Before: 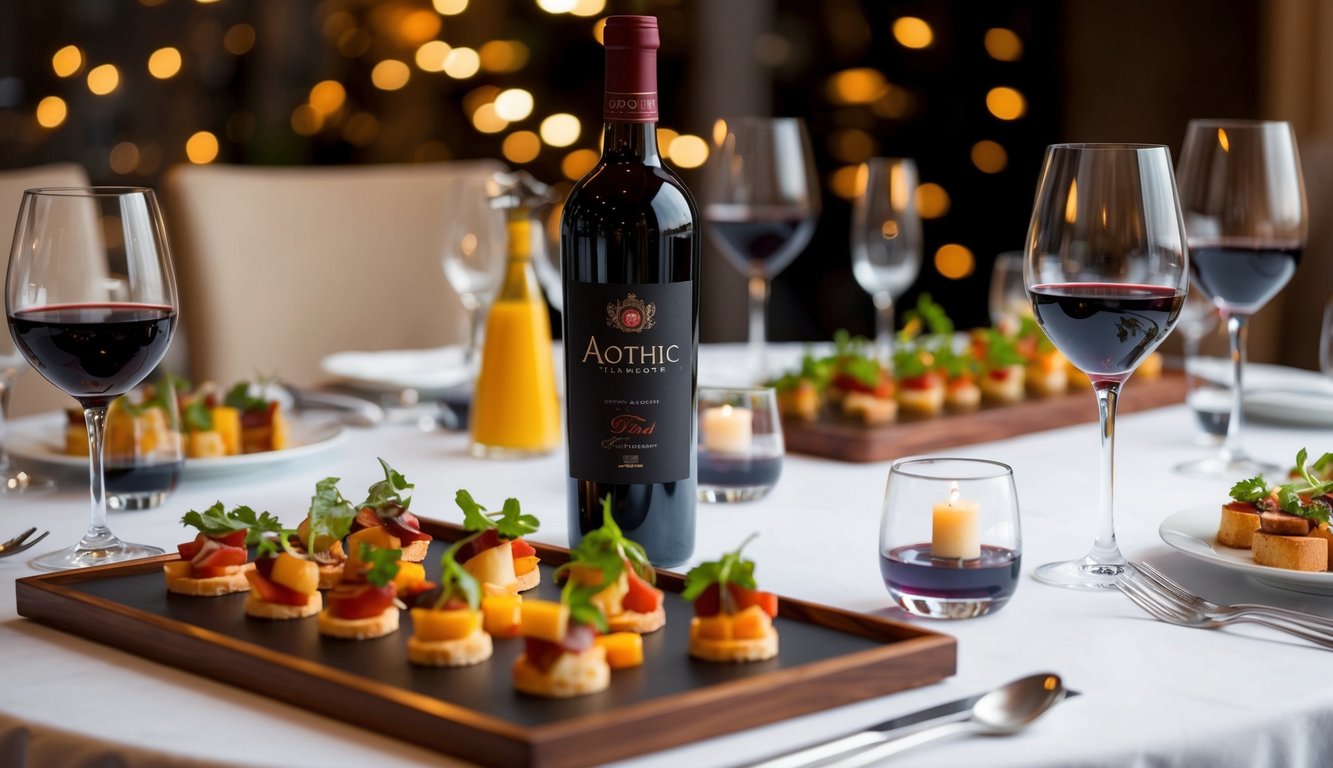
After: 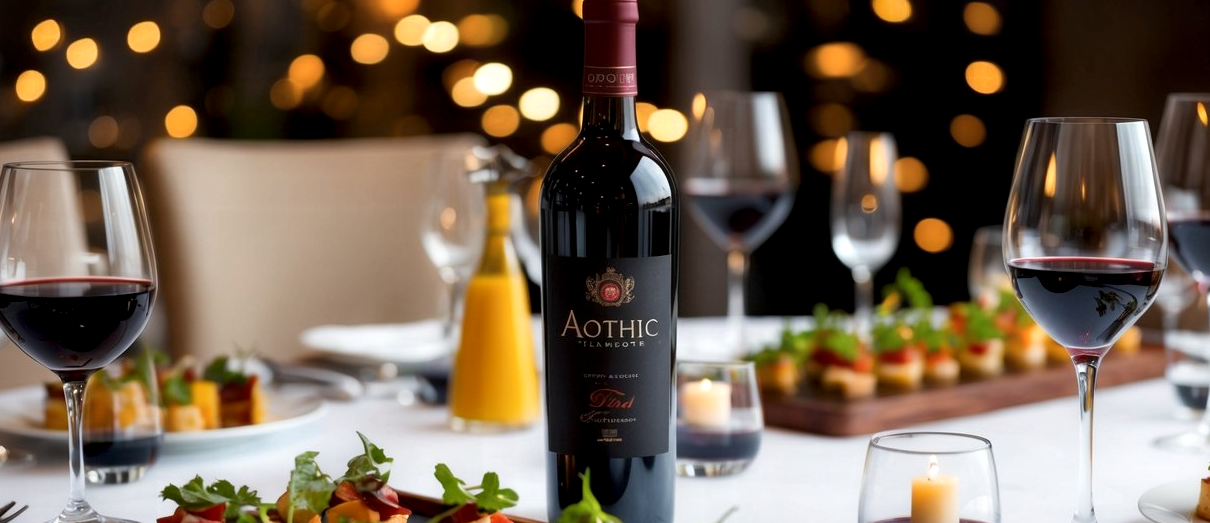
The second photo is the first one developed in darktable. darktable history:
crop: left 1.582%, top 3.462%, right 7.616%, bottom 28.419%
contrast equalizer: y [[0.579, 0.58, 0.505, 0.5, 0.5, 0.5], [0.5 ×6], [0.5 ×6], [0 ×6], [0 ×6]]
